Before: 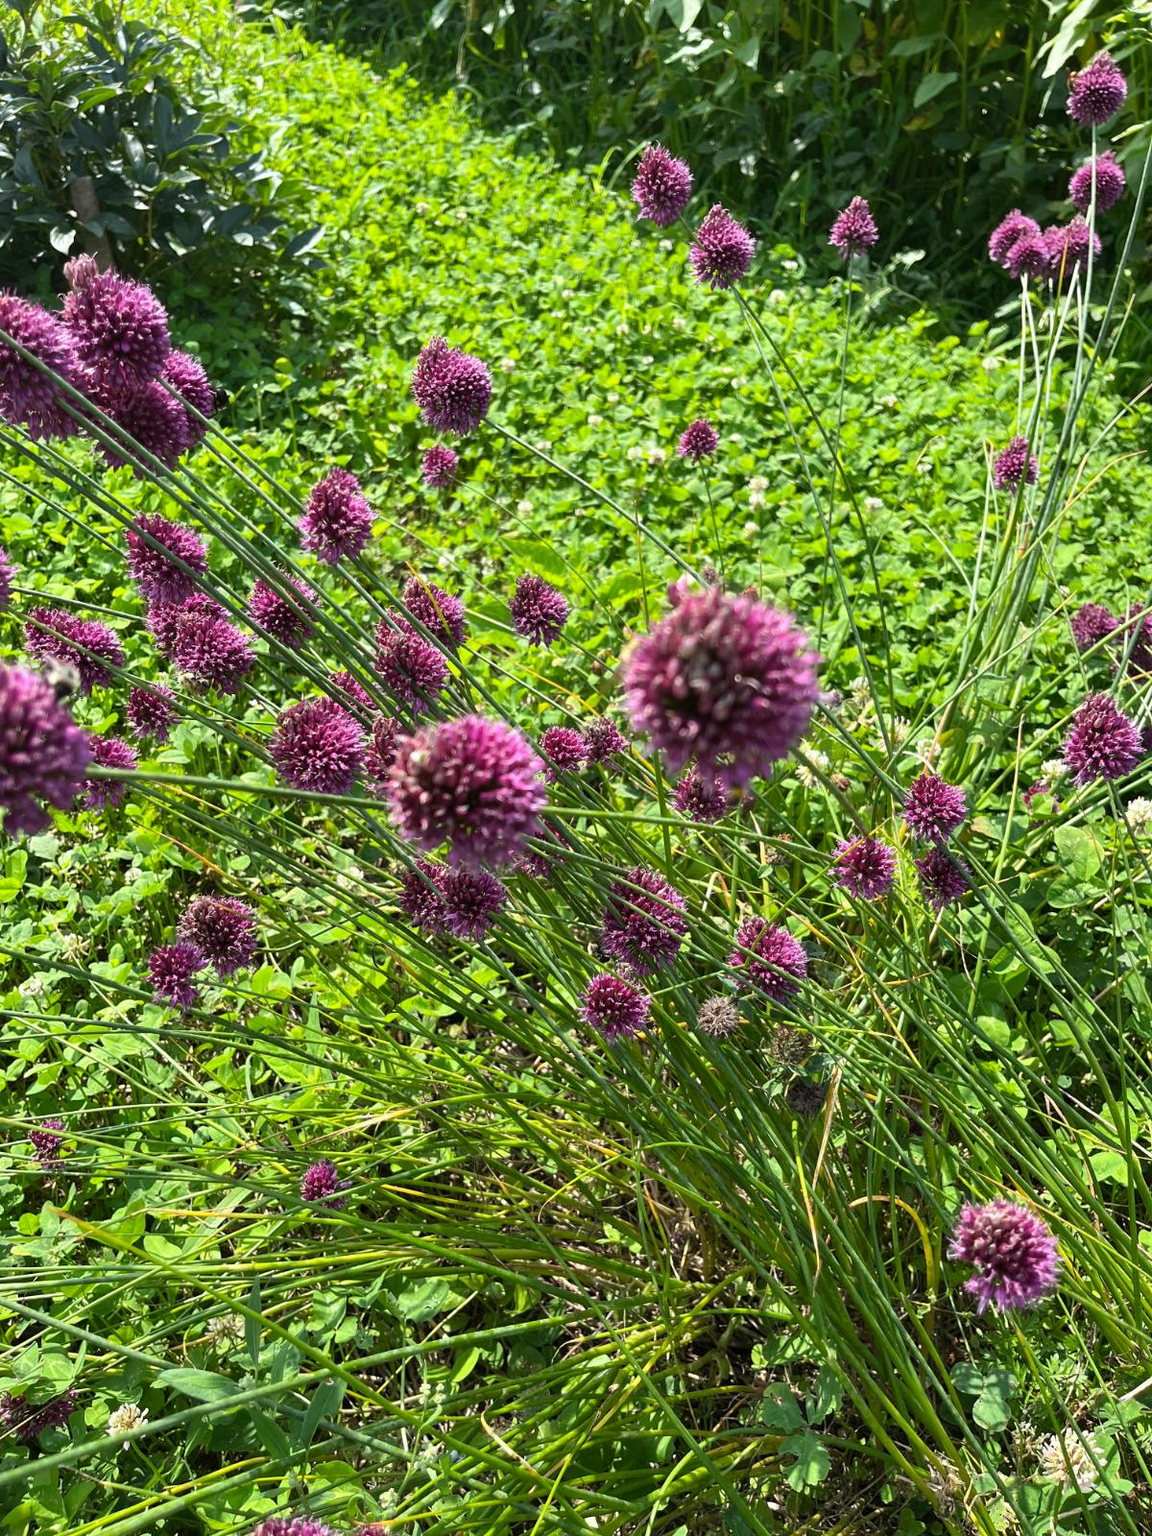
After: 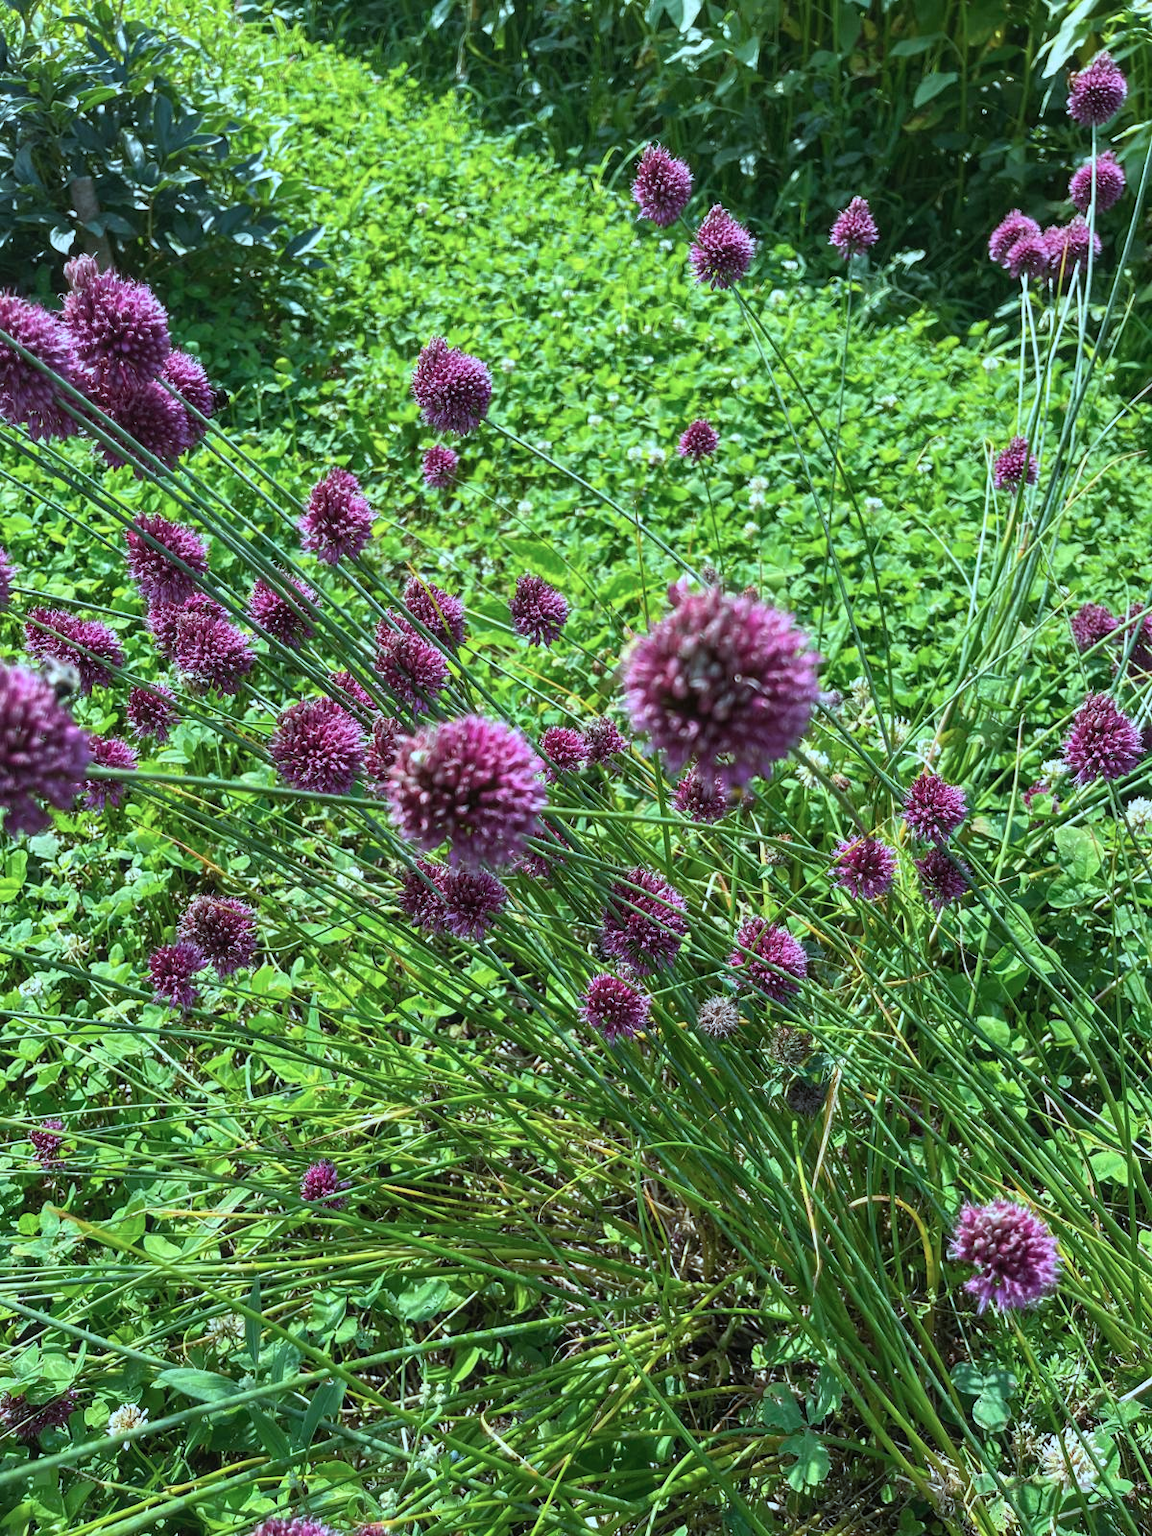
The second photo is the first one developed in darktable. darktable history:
color correction: highlights a* -9.81, highlights b* -21.35
local contrast: detail 109%
